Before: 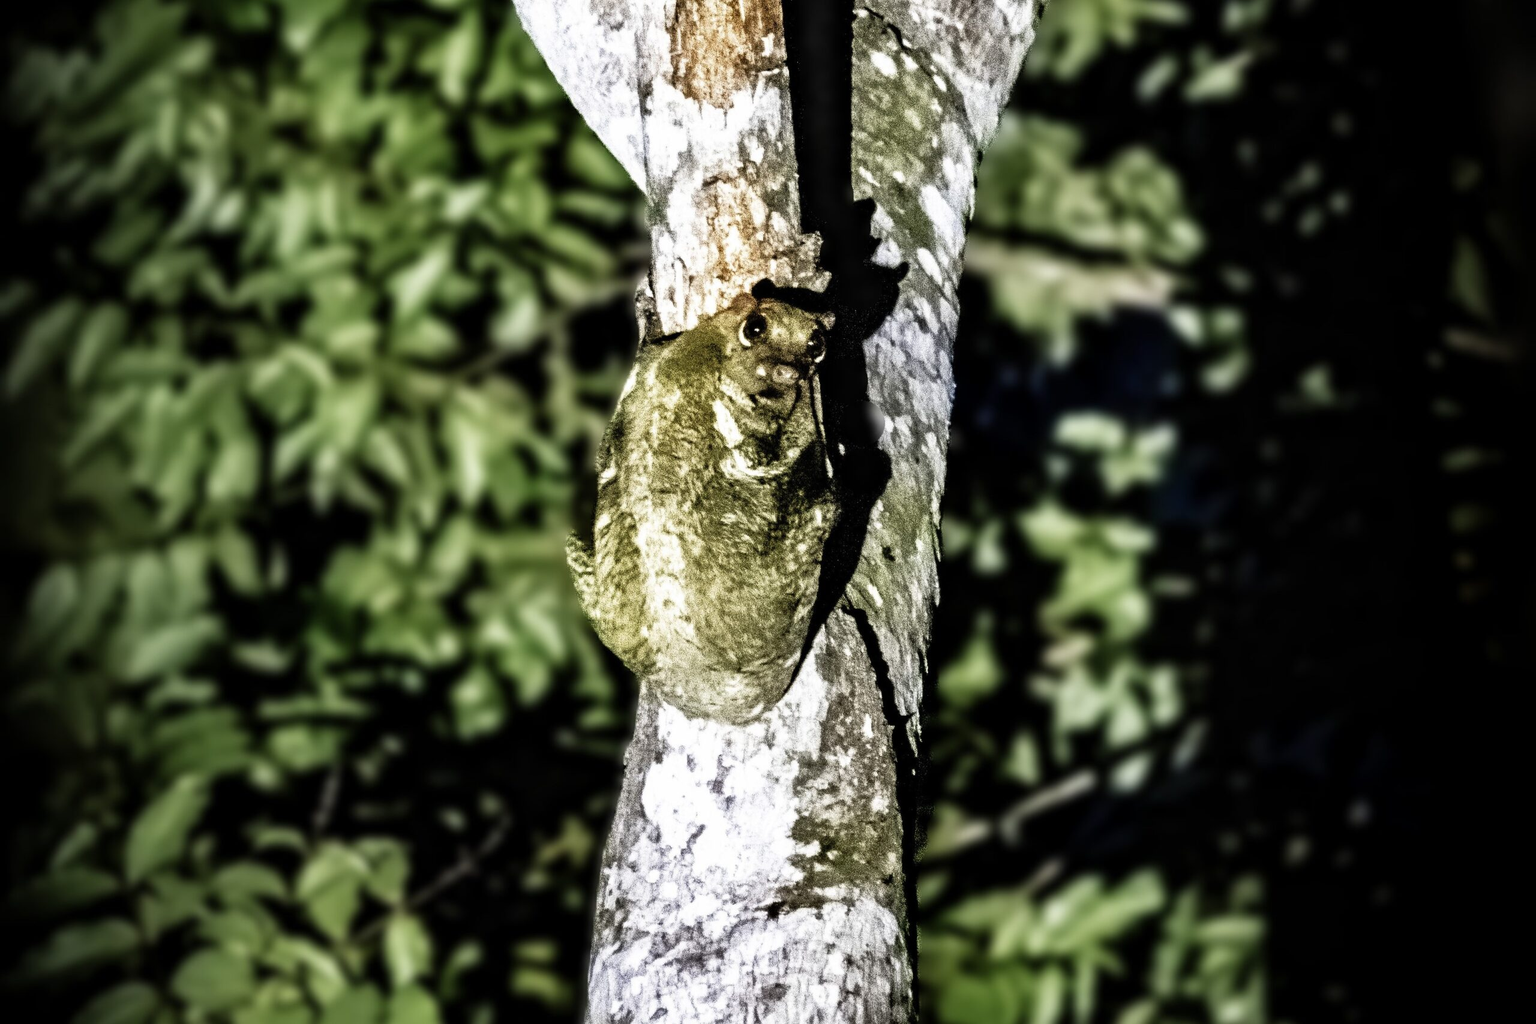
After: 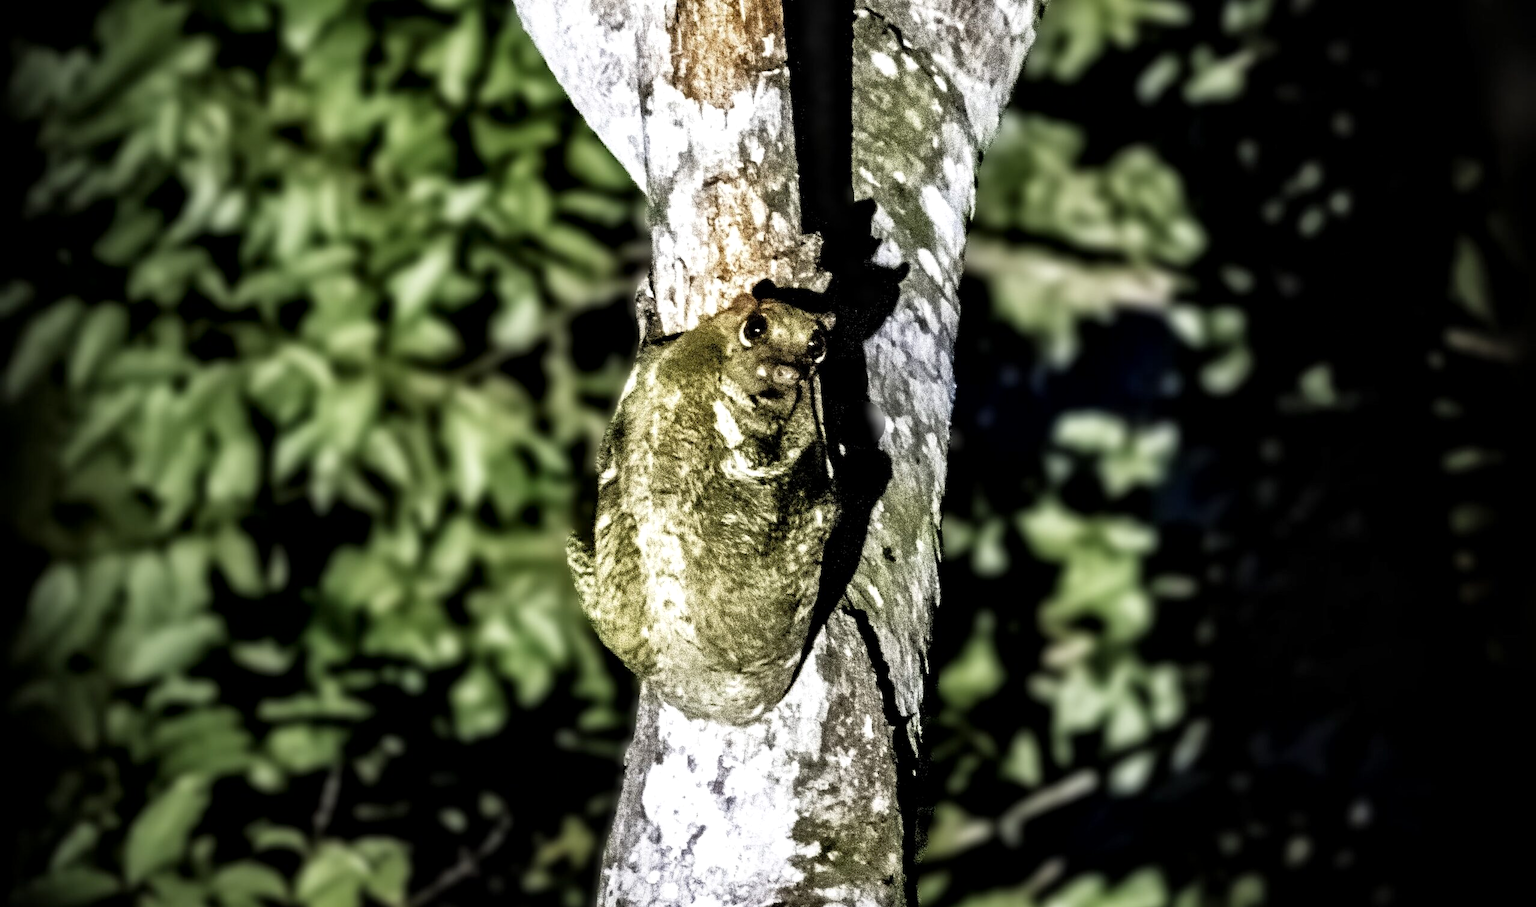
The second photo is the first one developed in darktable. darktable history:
crop and rotate: top 0%, bottom 11.376%
local contrast: mode bilateral grid, contrast 19, coarseness 99, detail 150%, midtone range 0.2
